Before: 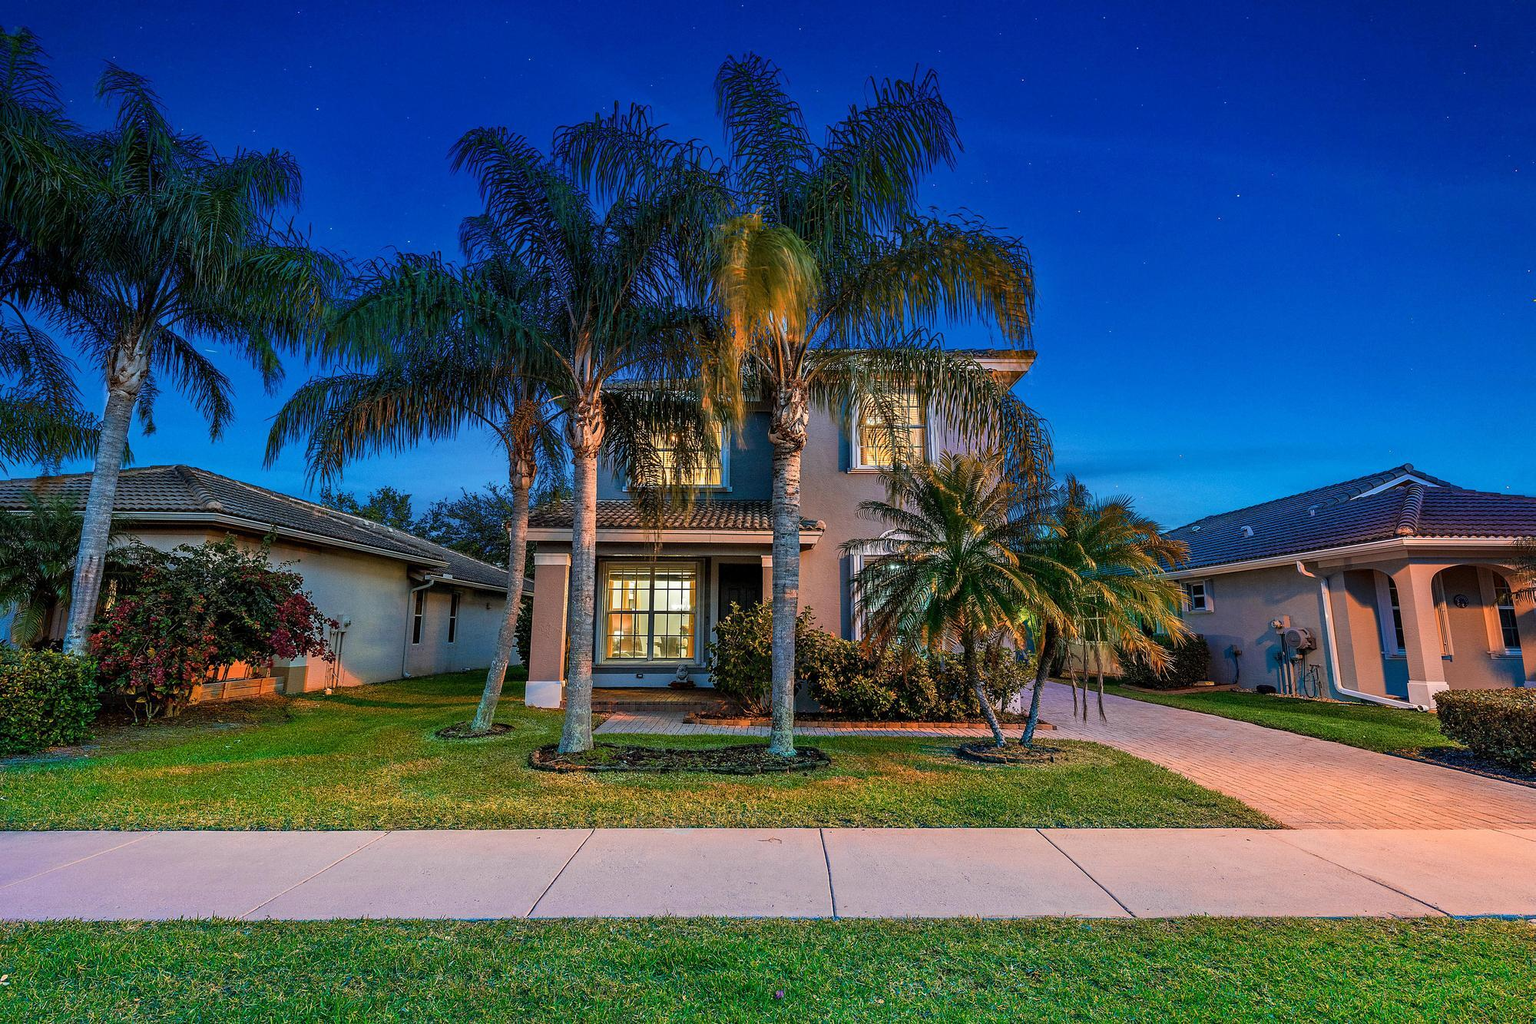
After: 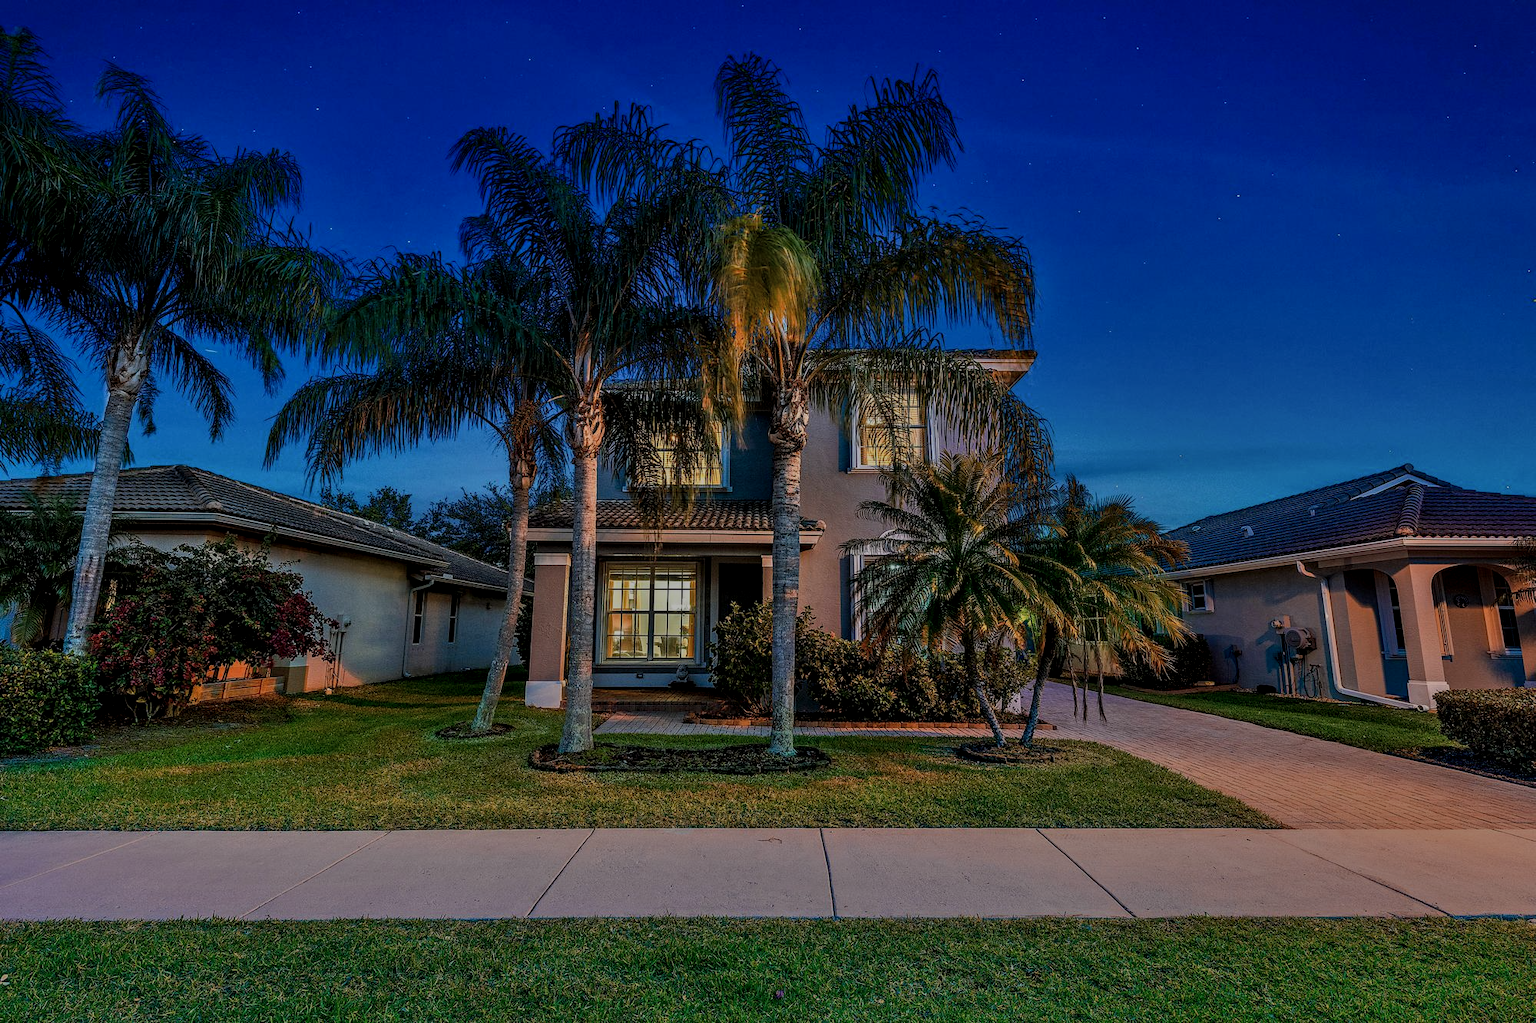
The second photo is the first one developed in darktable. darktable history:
exposure: black level correction 0.001, compensate exposure bias true, compensate highlight preservation false
local contrast: on, module defaults
shadows and highlights: shadows 48.61, highlights -41.37, soften with gaussian
